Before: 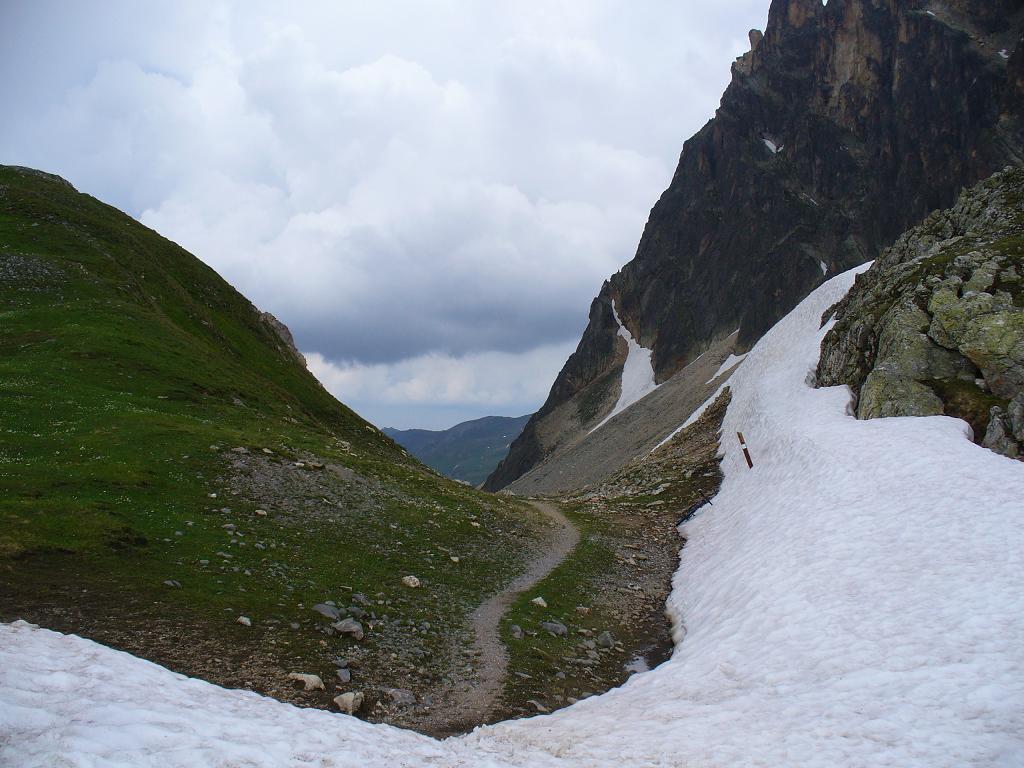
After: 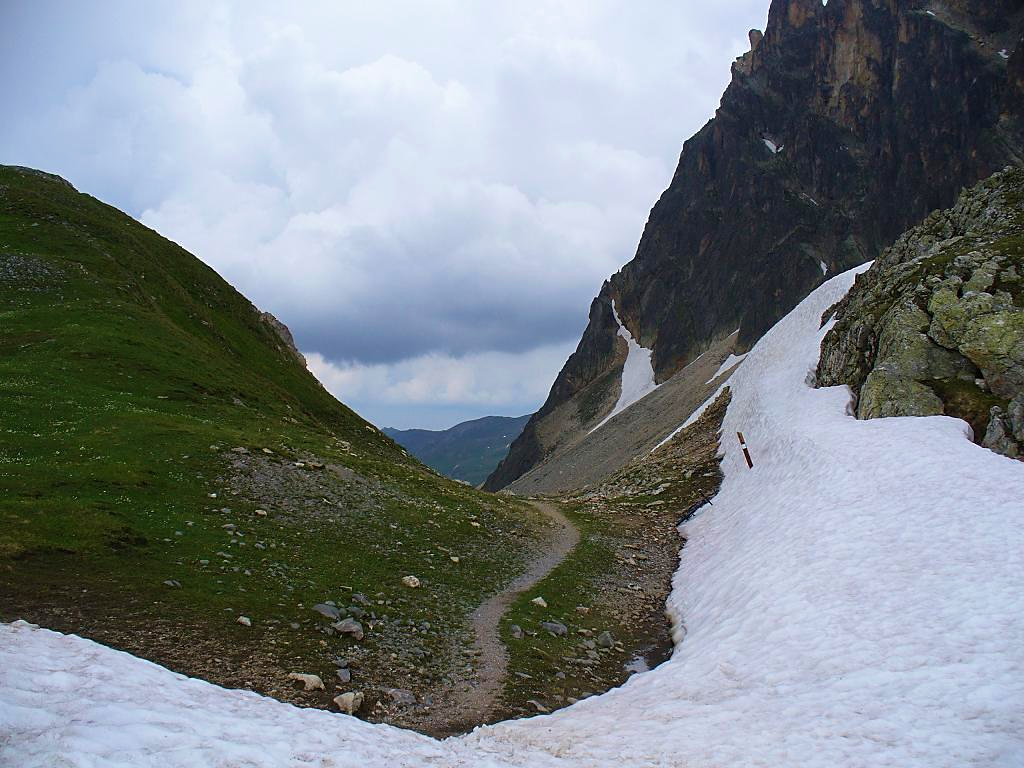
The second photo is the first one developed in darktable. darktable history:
velvia: on, module defaults
sharpen: radius 1.864, amount 0.398, threshold 1.271
